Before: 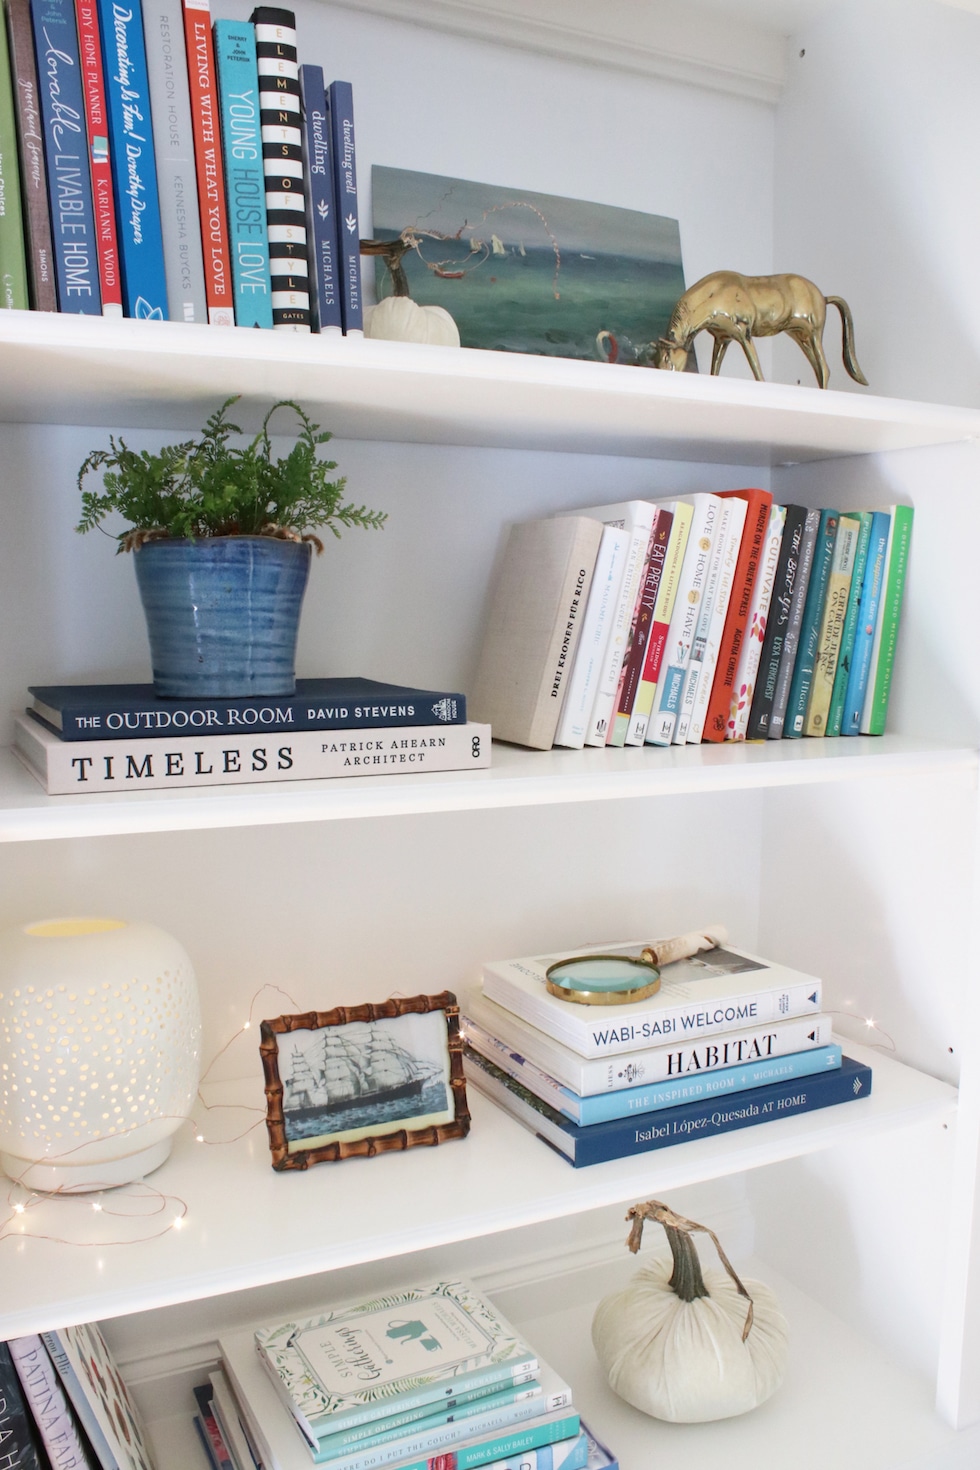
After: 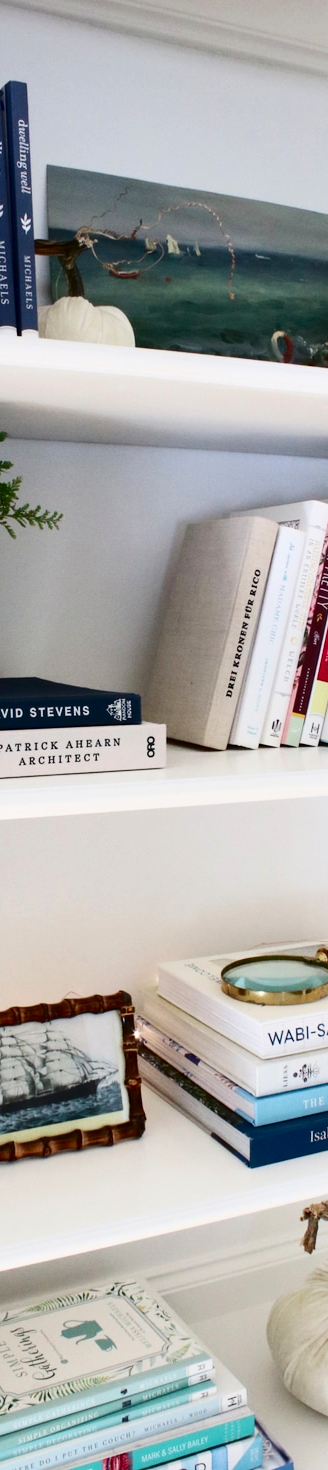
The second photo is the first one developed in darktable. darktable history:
crop: left 33.236%, right 33.252%
contrast brightness saturation: contrast 0.243, brightness -0.244, saturation 0.147
